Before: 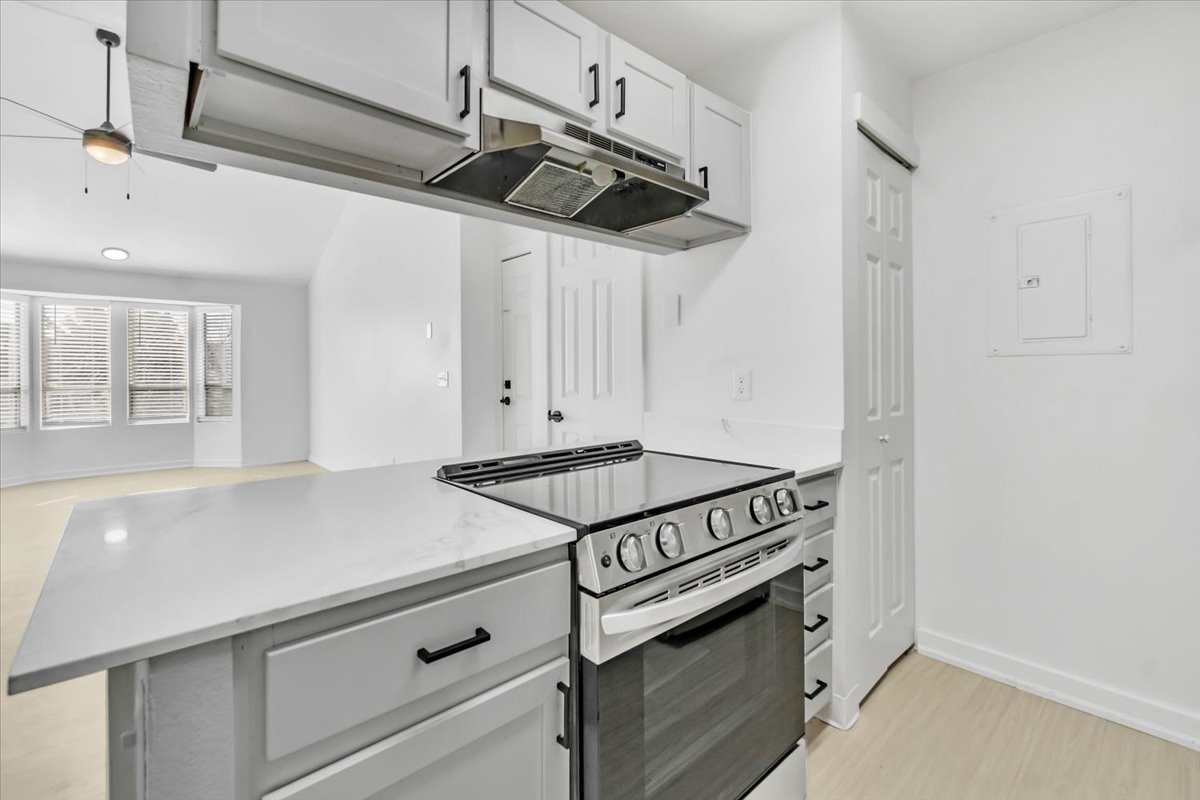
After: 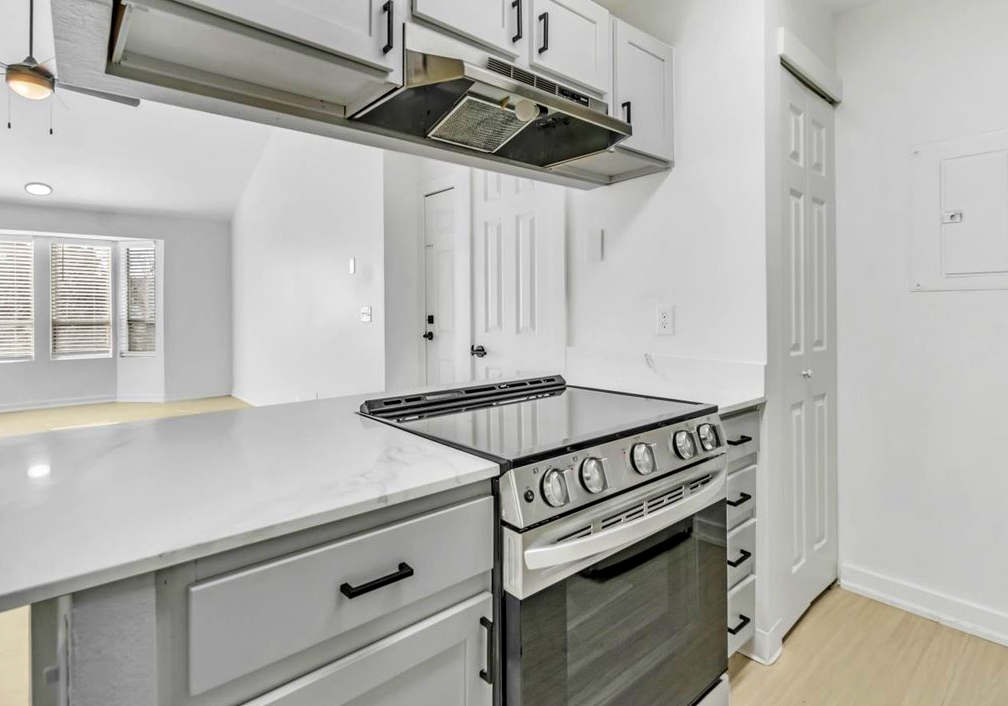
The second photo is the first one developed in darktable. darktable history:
local contrast: on, module defaults
velvia: strength 45%
crop: left 6.446%, top 8.188%, right 9.538%, bottom 3.548%
